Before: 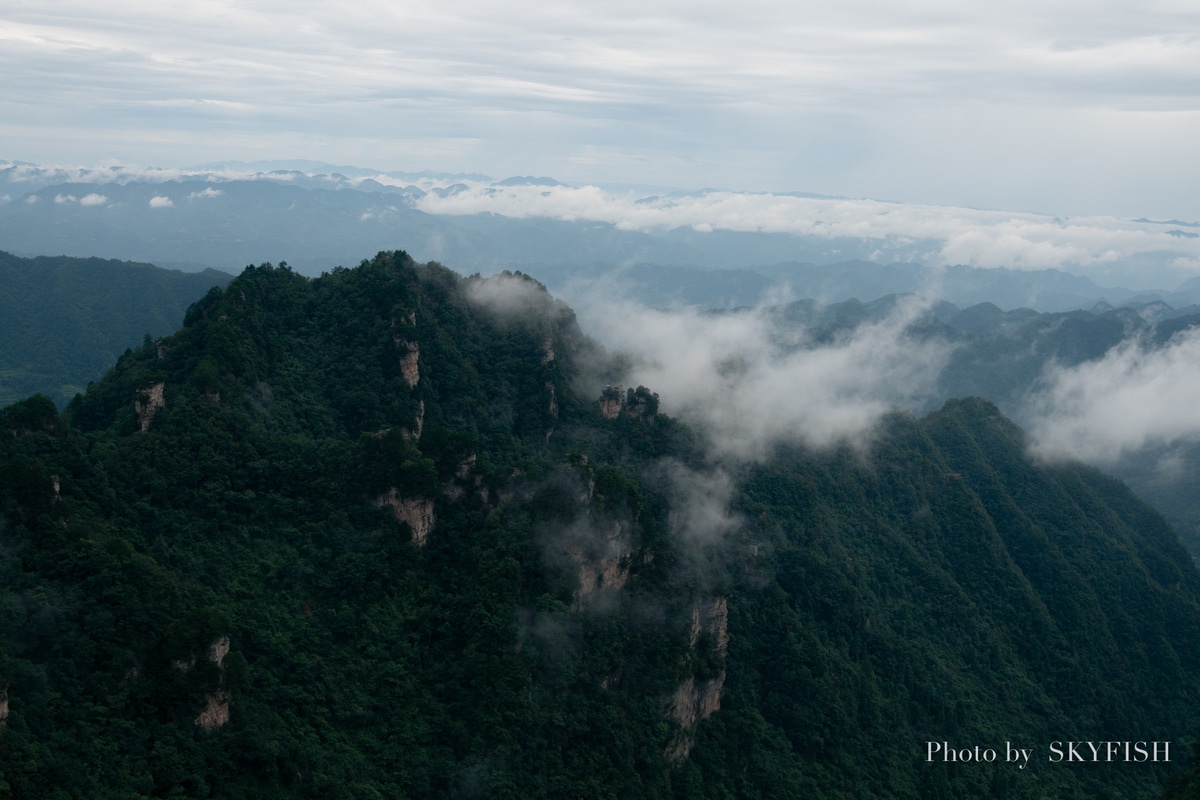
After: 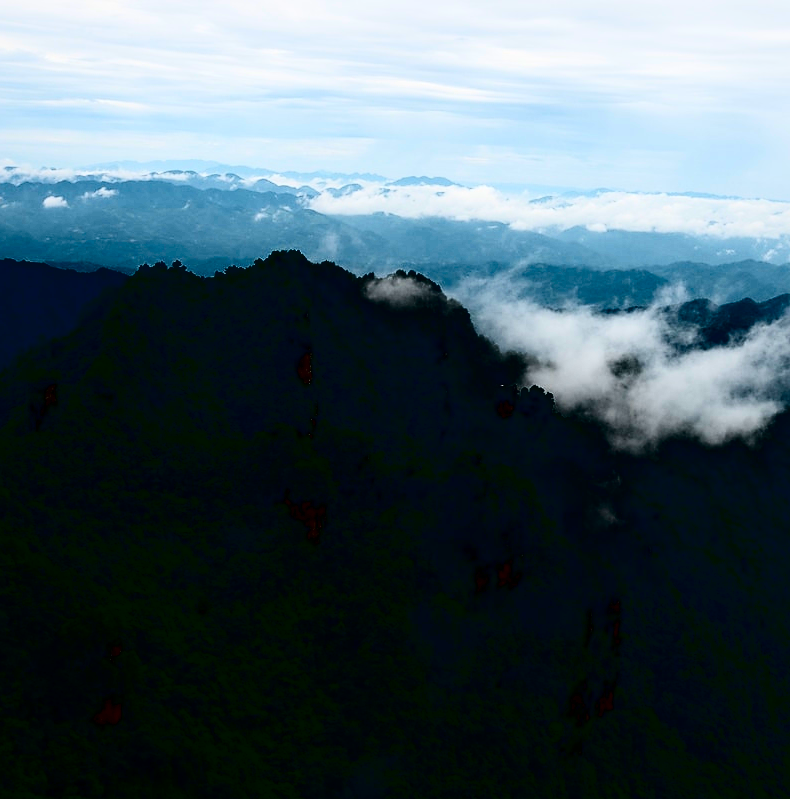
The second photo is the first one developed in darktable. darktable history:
crop and rotate: left 8.877%, right 25.288%
local contrast: mode bilateral grid, contrast 21, coarseness 49, detail 141%, midtone range 0.2
contrast brightness saturation: contrast 0.753, brightness -0.981, saturation 0.996
sharpen: radius 1.817, amount 0.403, threshold 1.164
